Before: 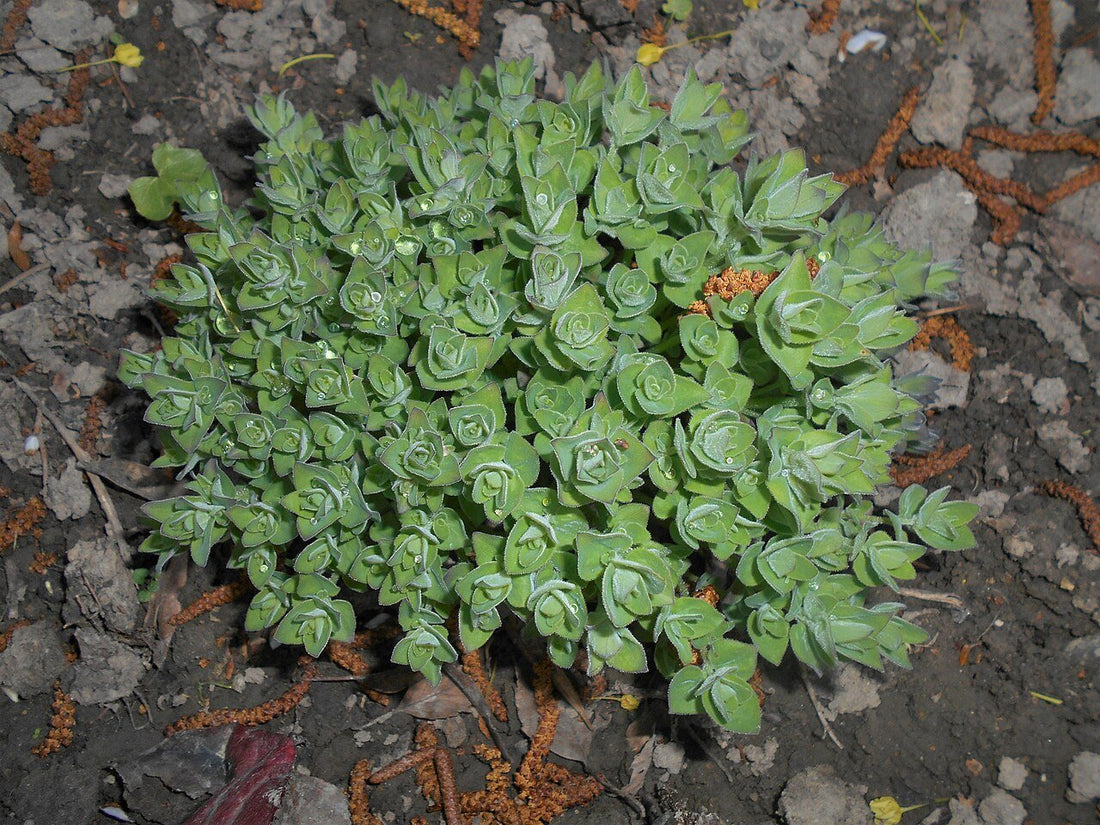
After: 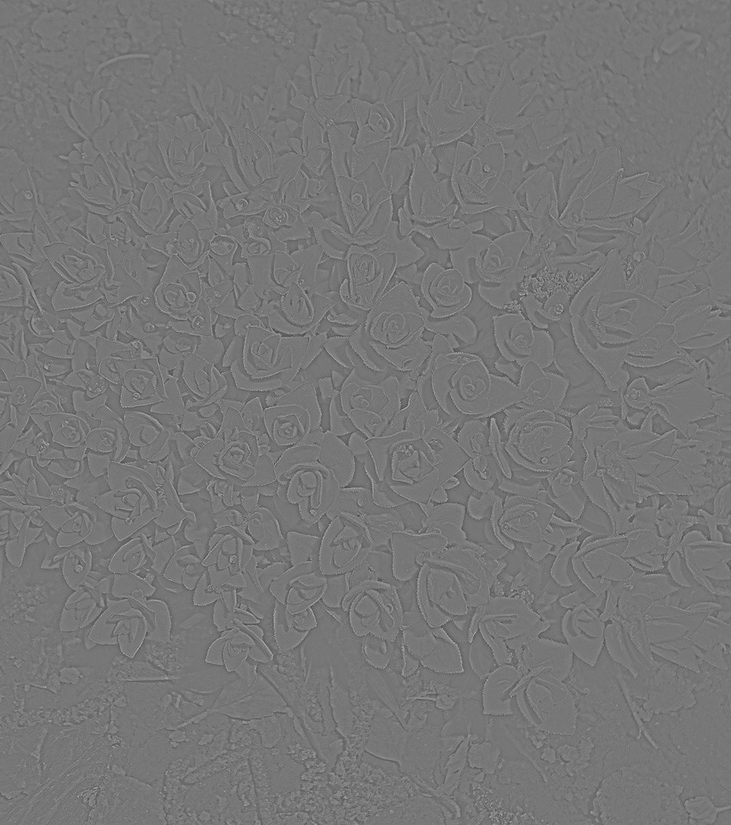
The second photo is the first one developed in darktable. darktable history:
tone equalizer: on, module defaults
crop: left 16.899%, right 16.556%
highpass: sharpness 9.84%, contrast boost 9.94%
